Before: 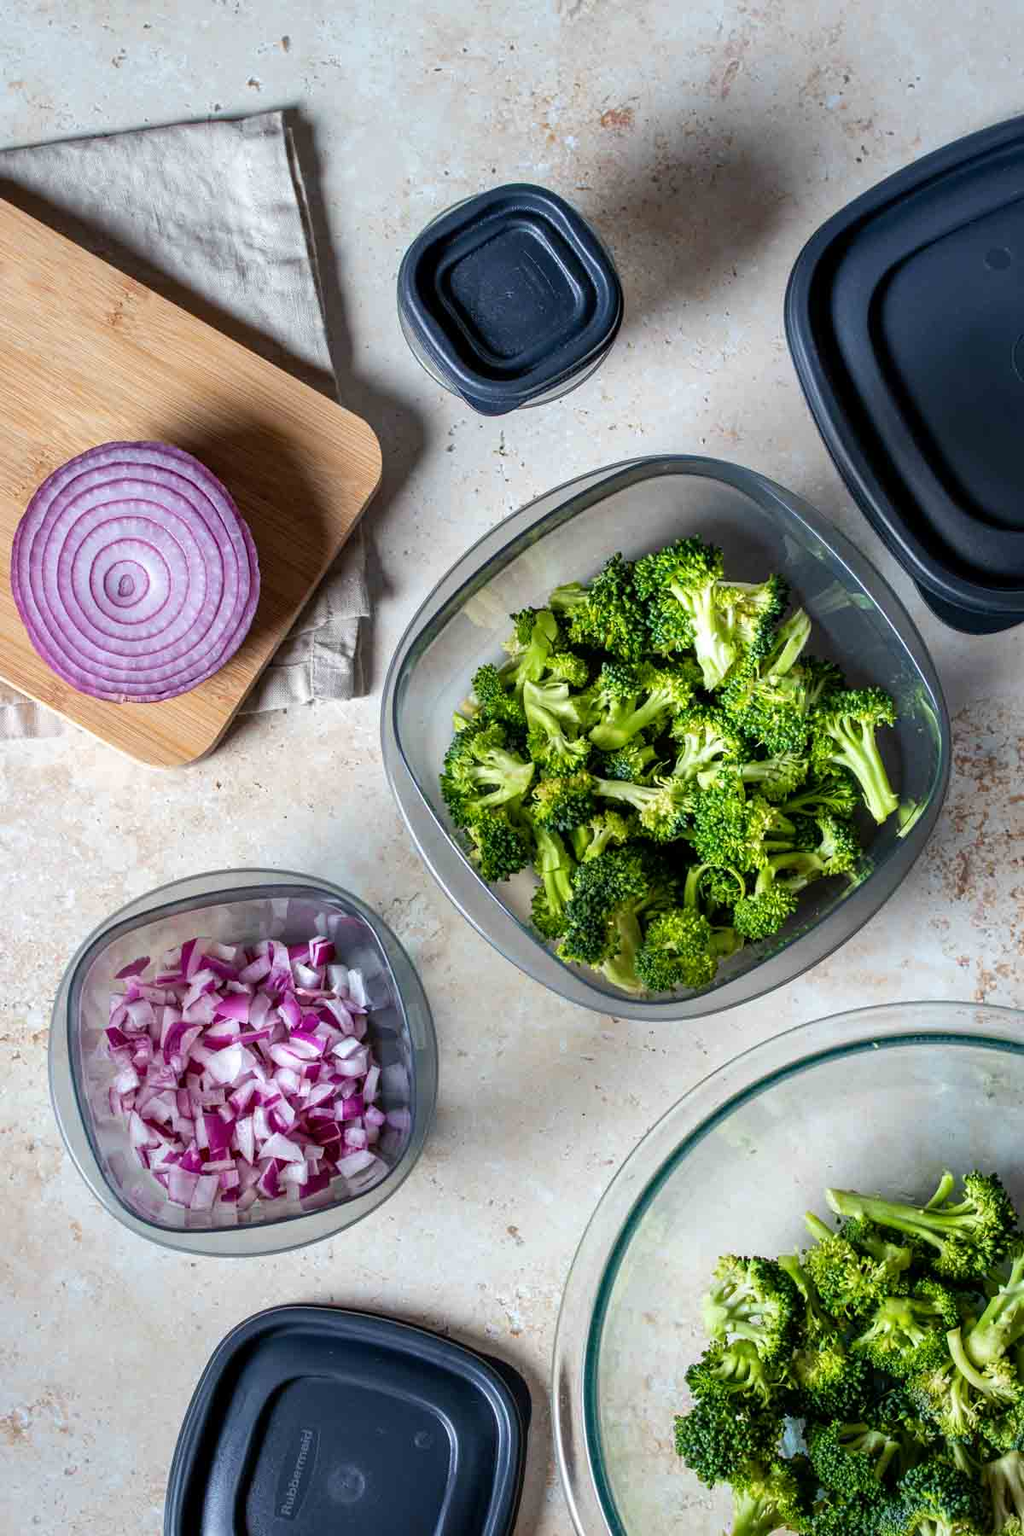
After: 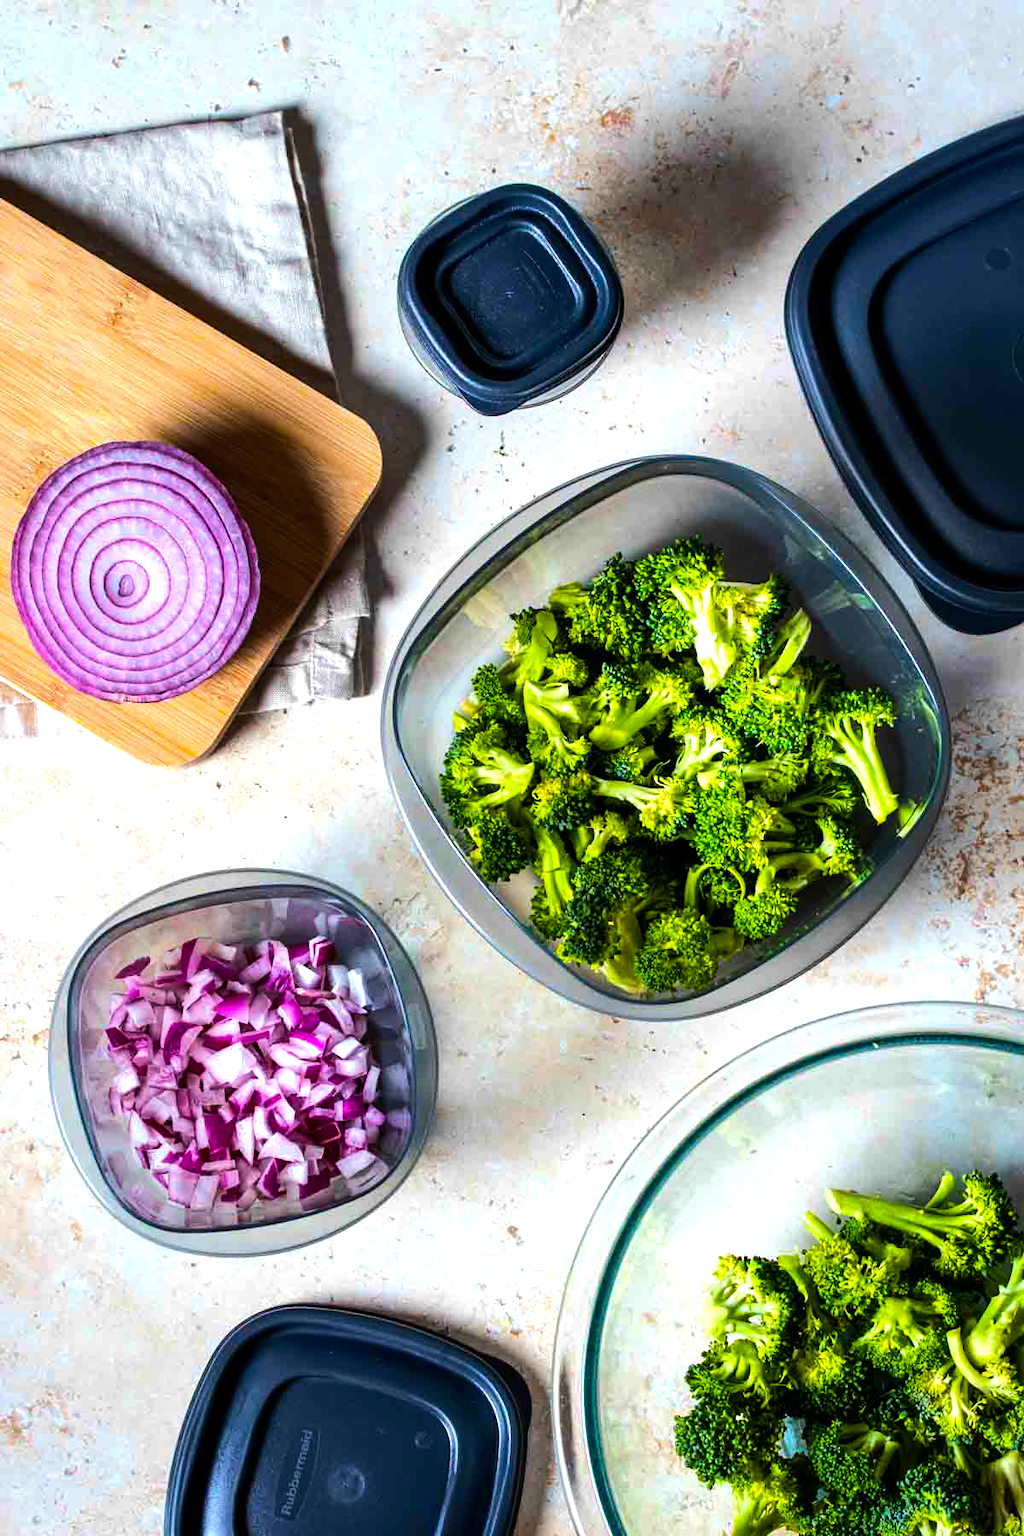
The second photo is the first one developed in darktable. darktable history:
color balance rgb: linear chroma grading › global chroma 15.433%, perceptual saturation grading › global saturation -0.081%, perceptual brilliance grading › highlights 17.057%, perceptual brilliance grading › mid-tones 32.391%, perceptual brilliance grading › shadows -31.503%, global vibrance 50.041%
